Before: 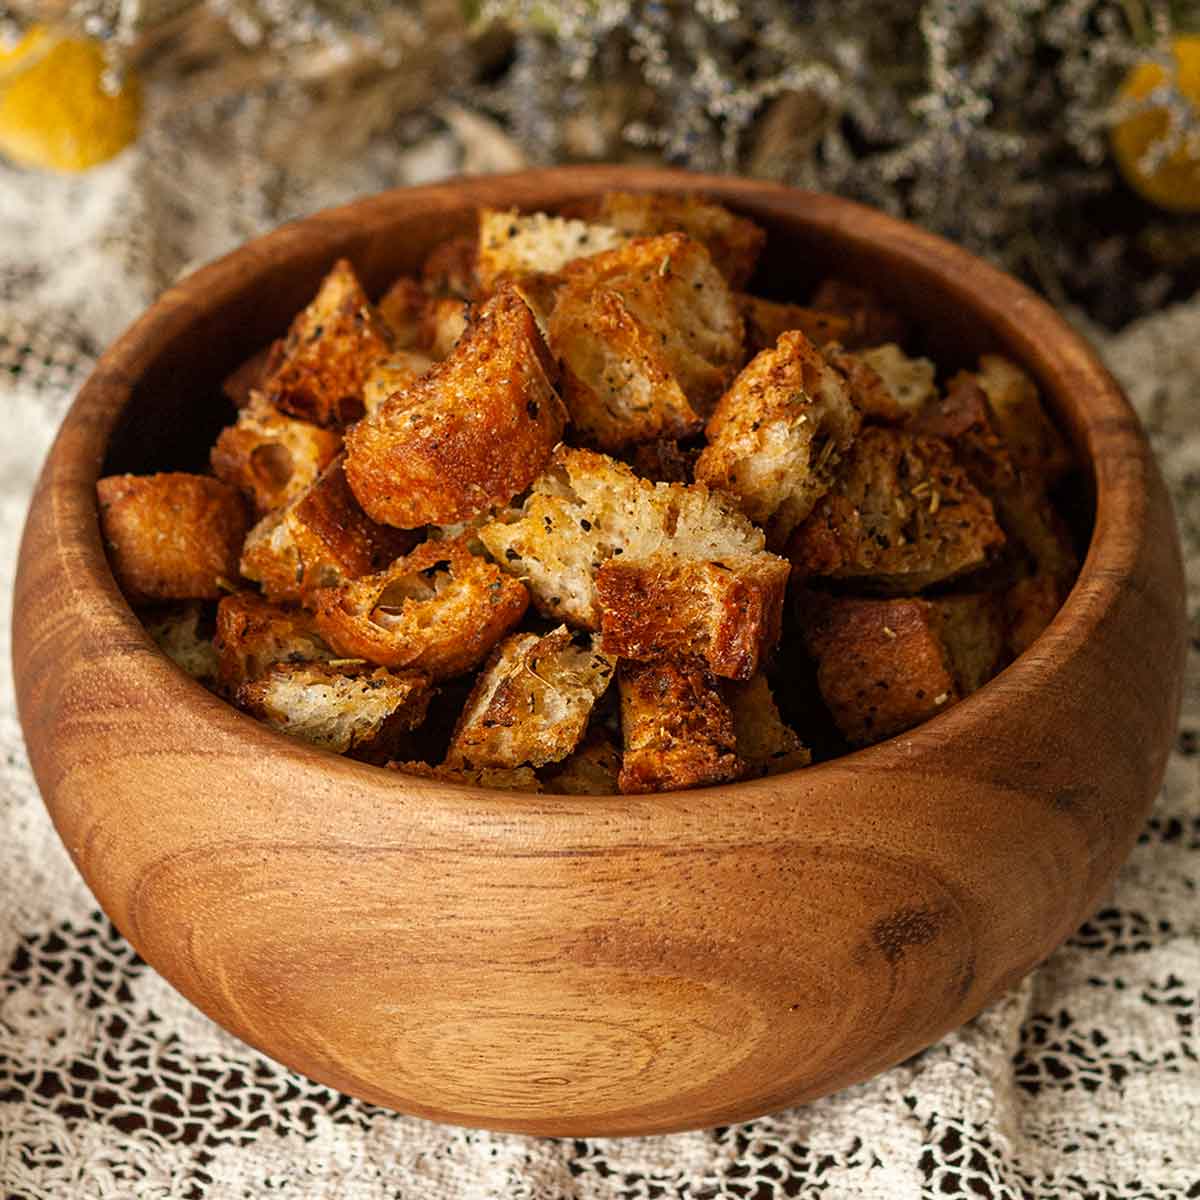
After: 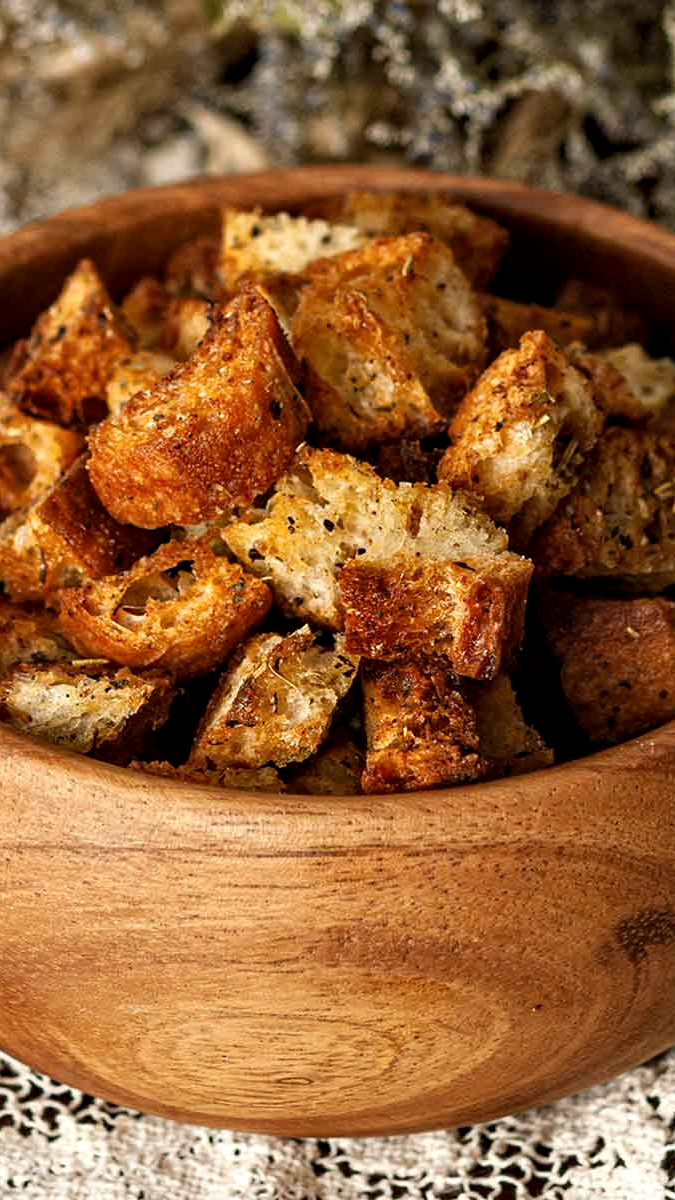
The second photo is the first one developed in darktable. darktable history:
crop: left 21.496%, right 22.254%
contrast equalizer: y [[0.524, 0.538, 0.547, 0.548, 0.538, 0.524], [0.5 ×6], [0.5 ×6], [0 ×6], [0 ×6]]
